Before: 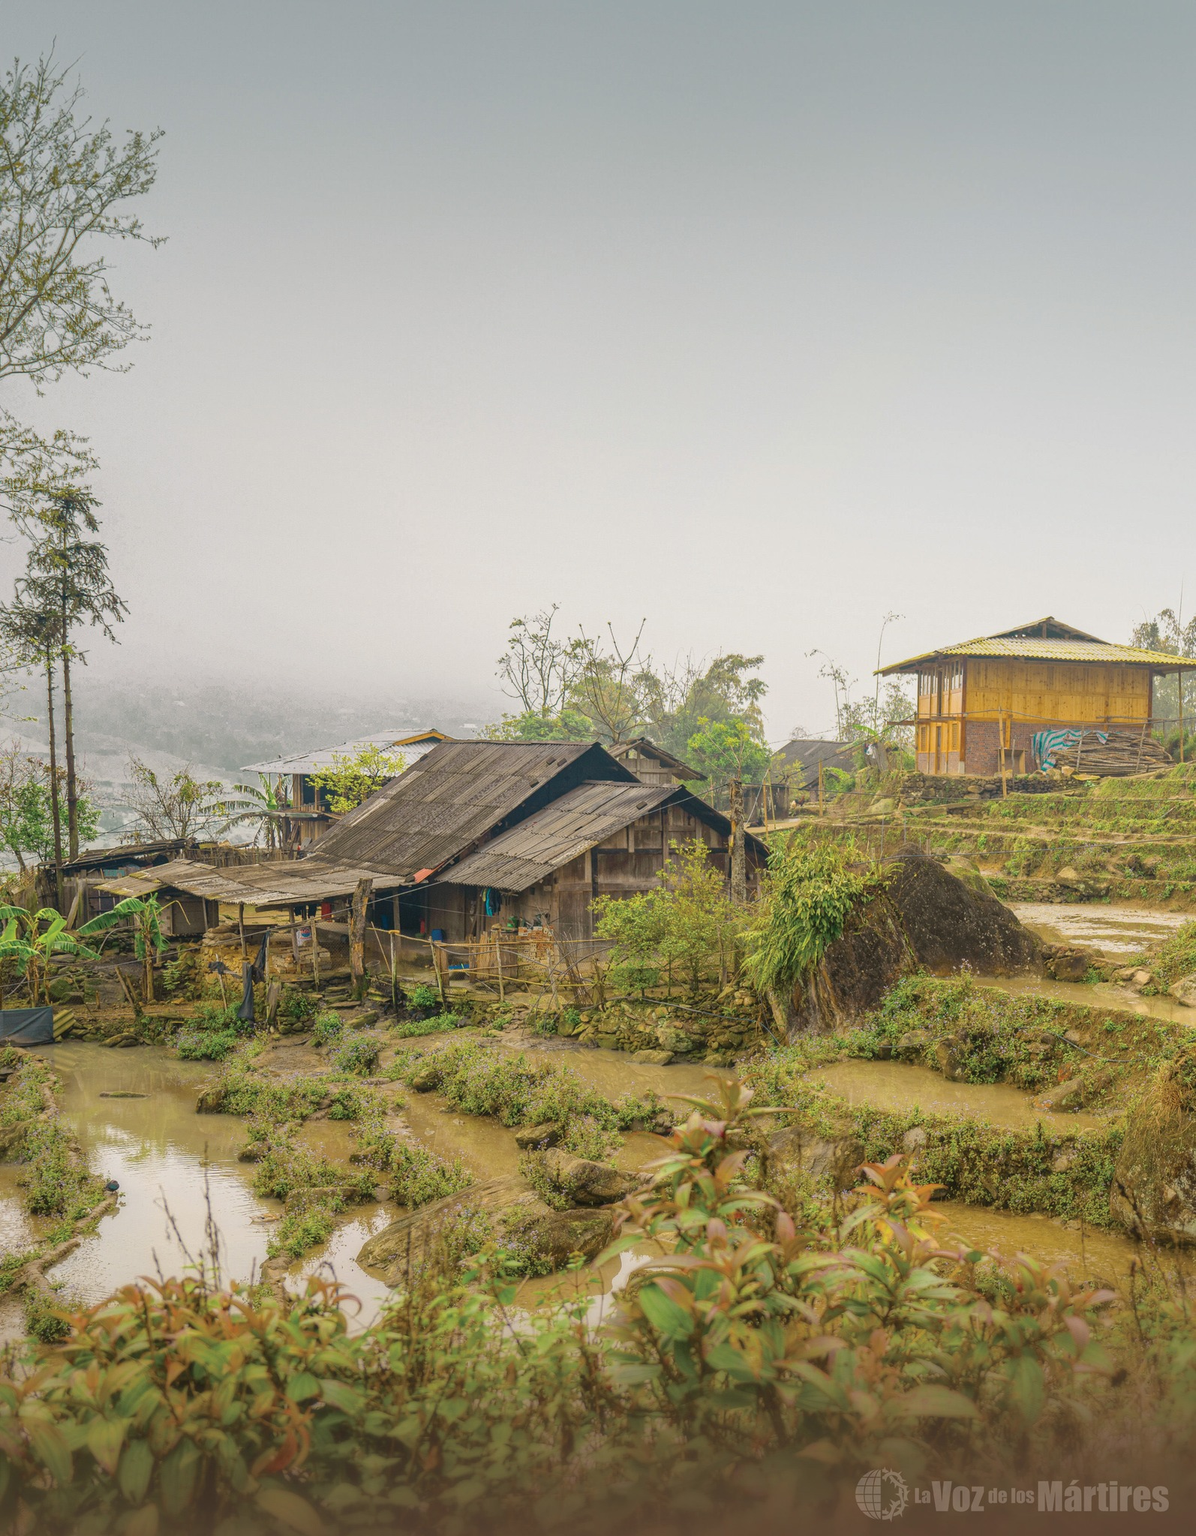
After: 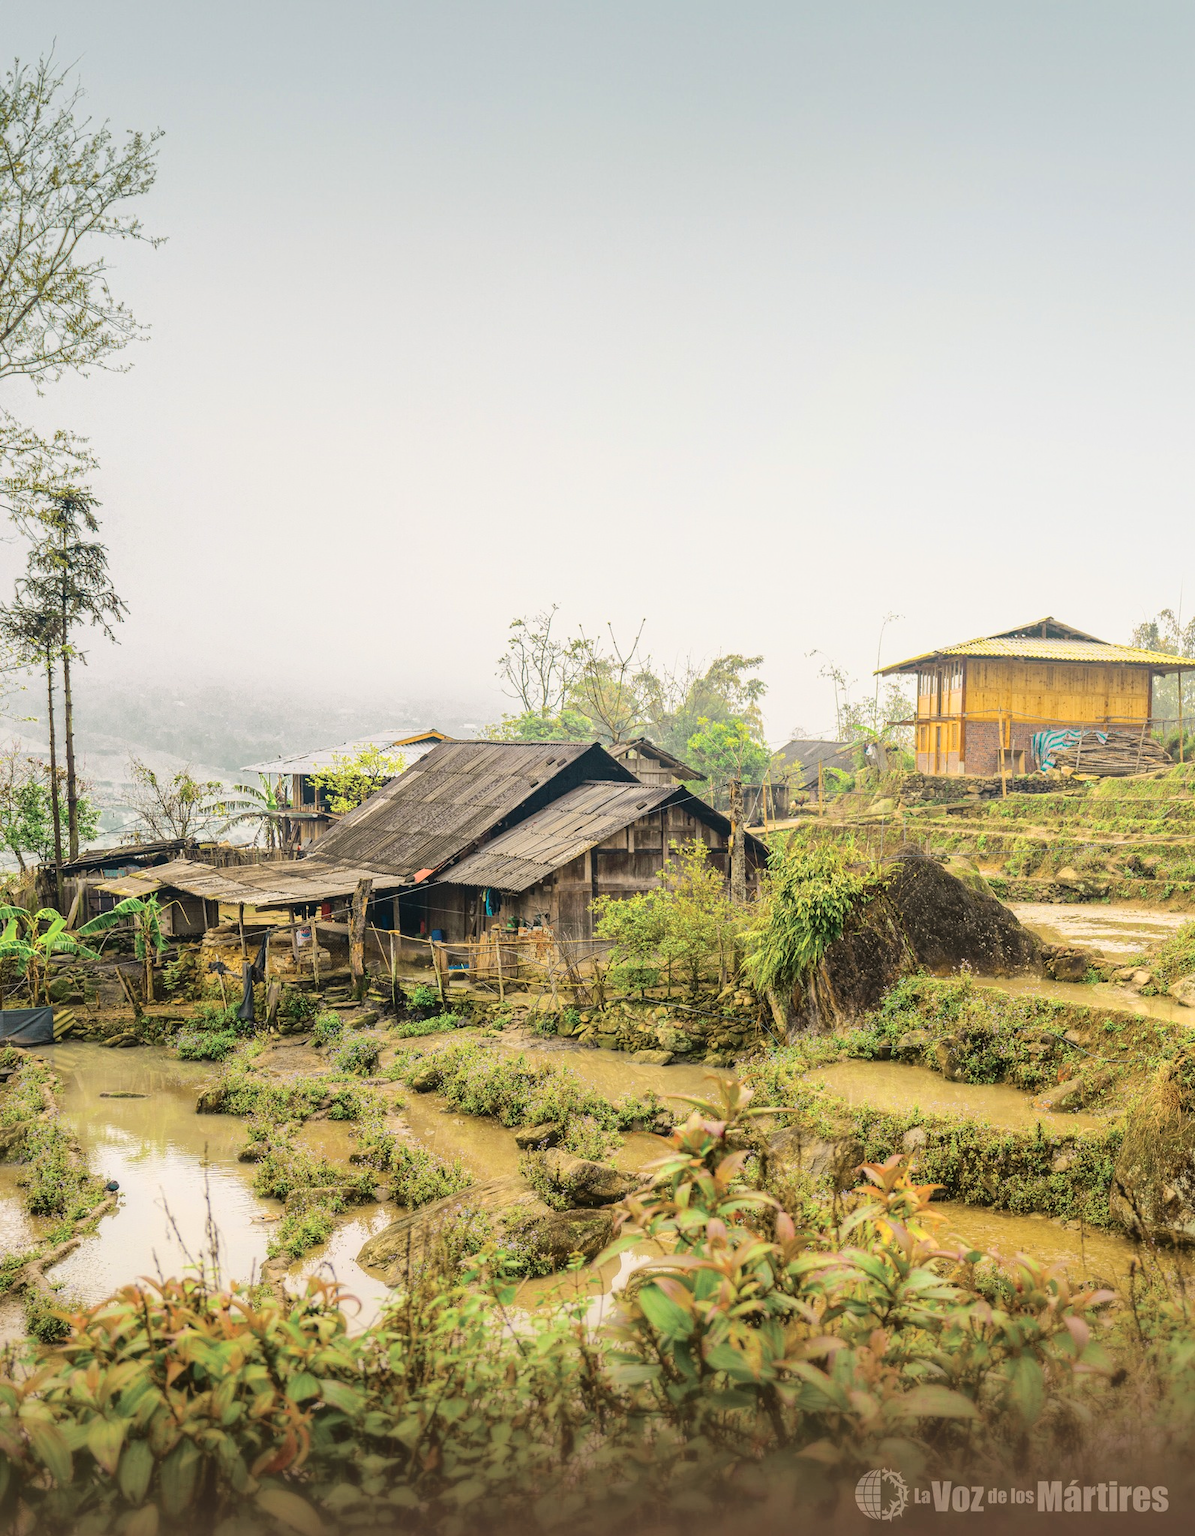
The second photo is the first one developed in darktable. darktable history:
base curve: curves: ch0 [(0, 0) (0.036, 0.025) (0.121, 0.166) (0.206, 0.329) (0.605, 0.79) (1, 1)], preserve colors average RGB
